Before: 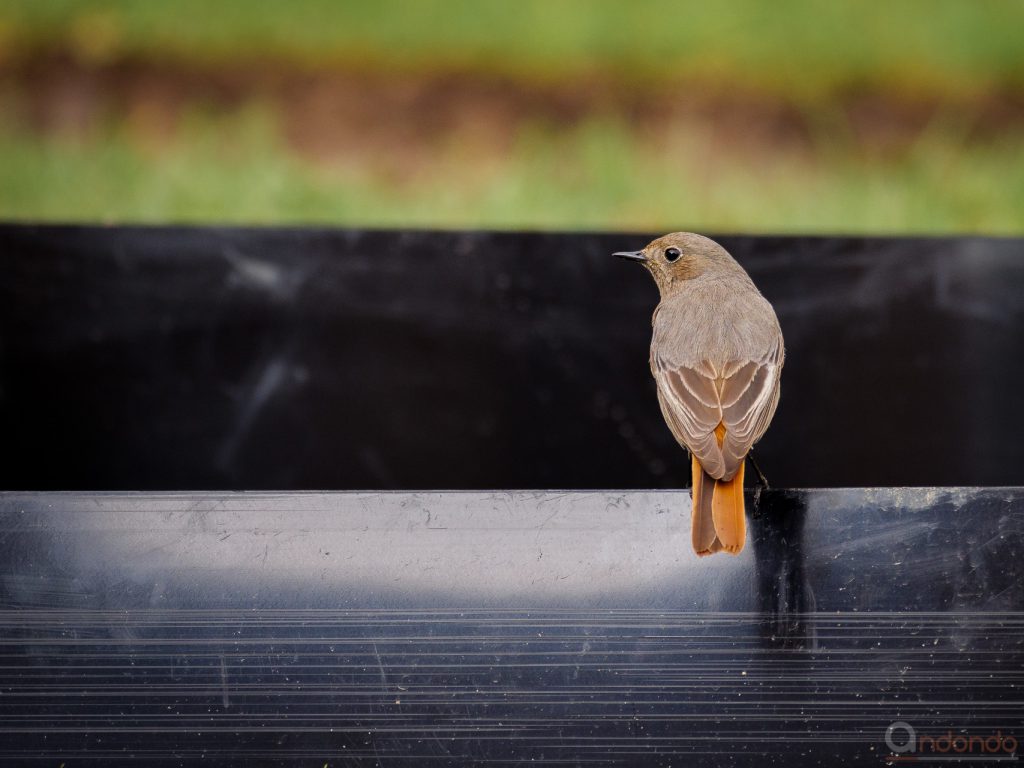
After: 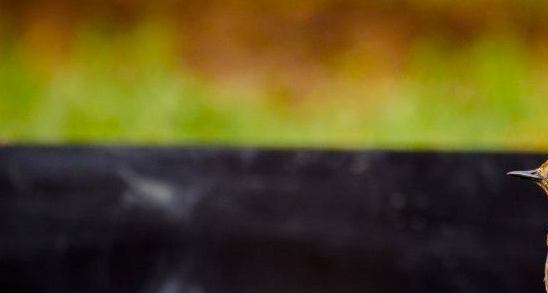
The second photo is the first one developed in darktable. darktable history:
local contrast: highlights 100%, shadows 101%, detail 120%, midtone range 0.2
crop: left 10.288%, top 10.576%, right 36.15%, bottom 51.238%
color balance rgb: power › hue 61.37°, highlights gain › luminance 6.438%, highlights gain › chroma 1.324%, highlights gain › hue 91.98°, perceptual saturation grading › global saturation 37.213%, perceptual saturation grading › shadows 35.369%
